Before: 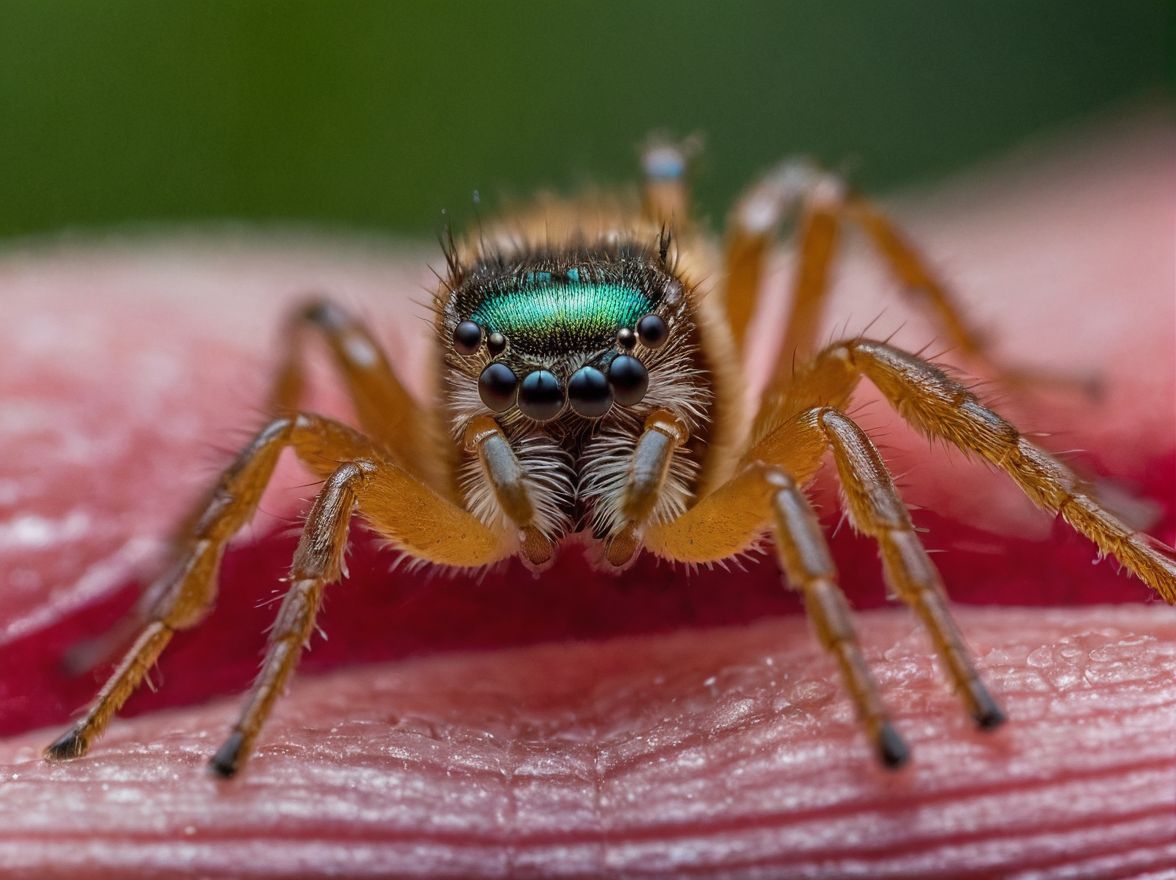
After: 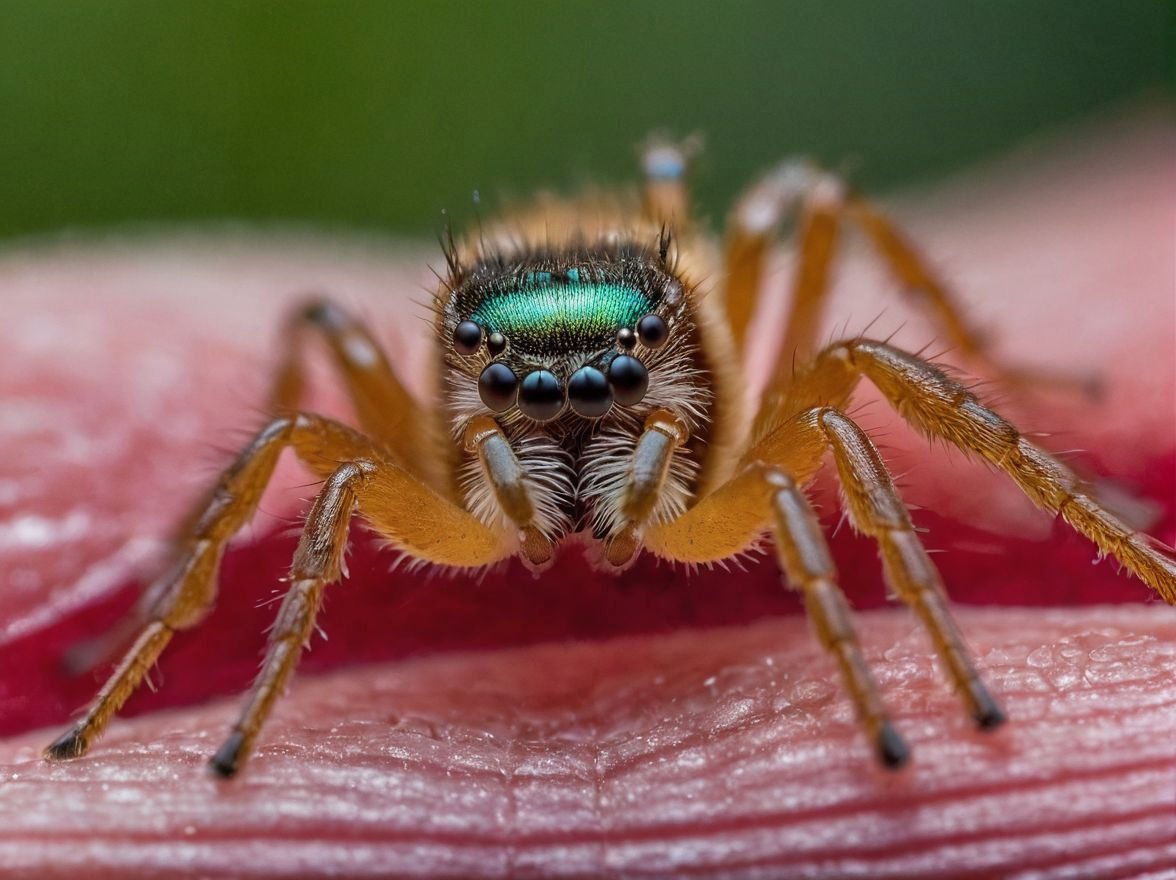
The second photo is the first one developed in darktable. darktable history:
shadows and highlights: shadows 48.45, highlights -40.68, soften with gaussian
